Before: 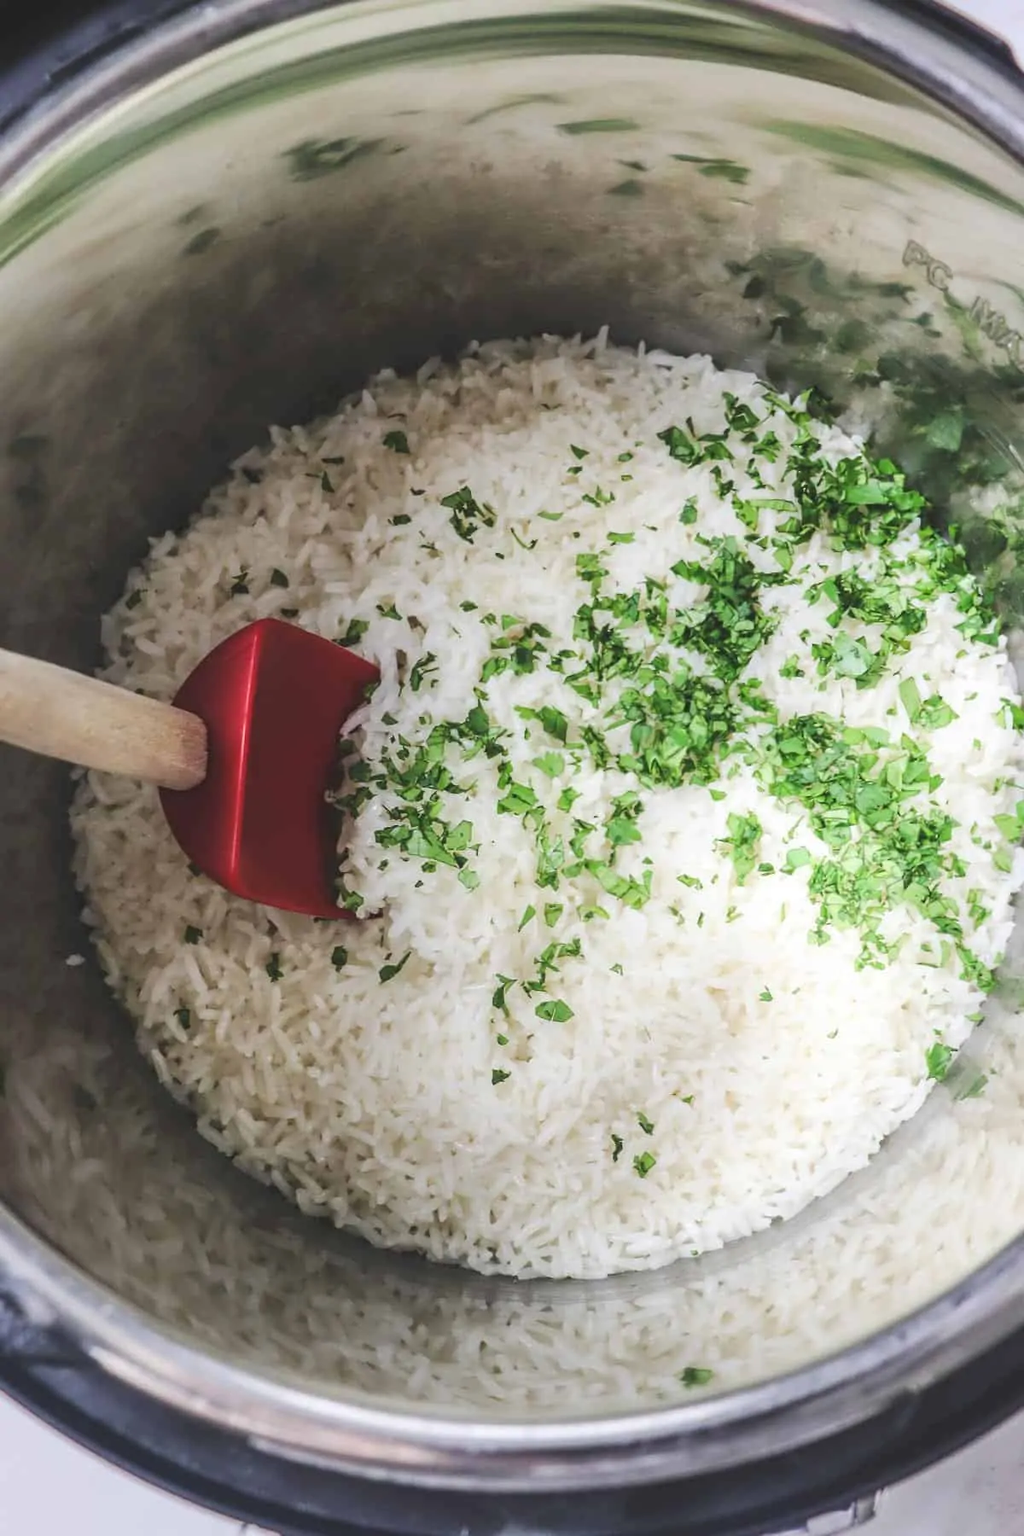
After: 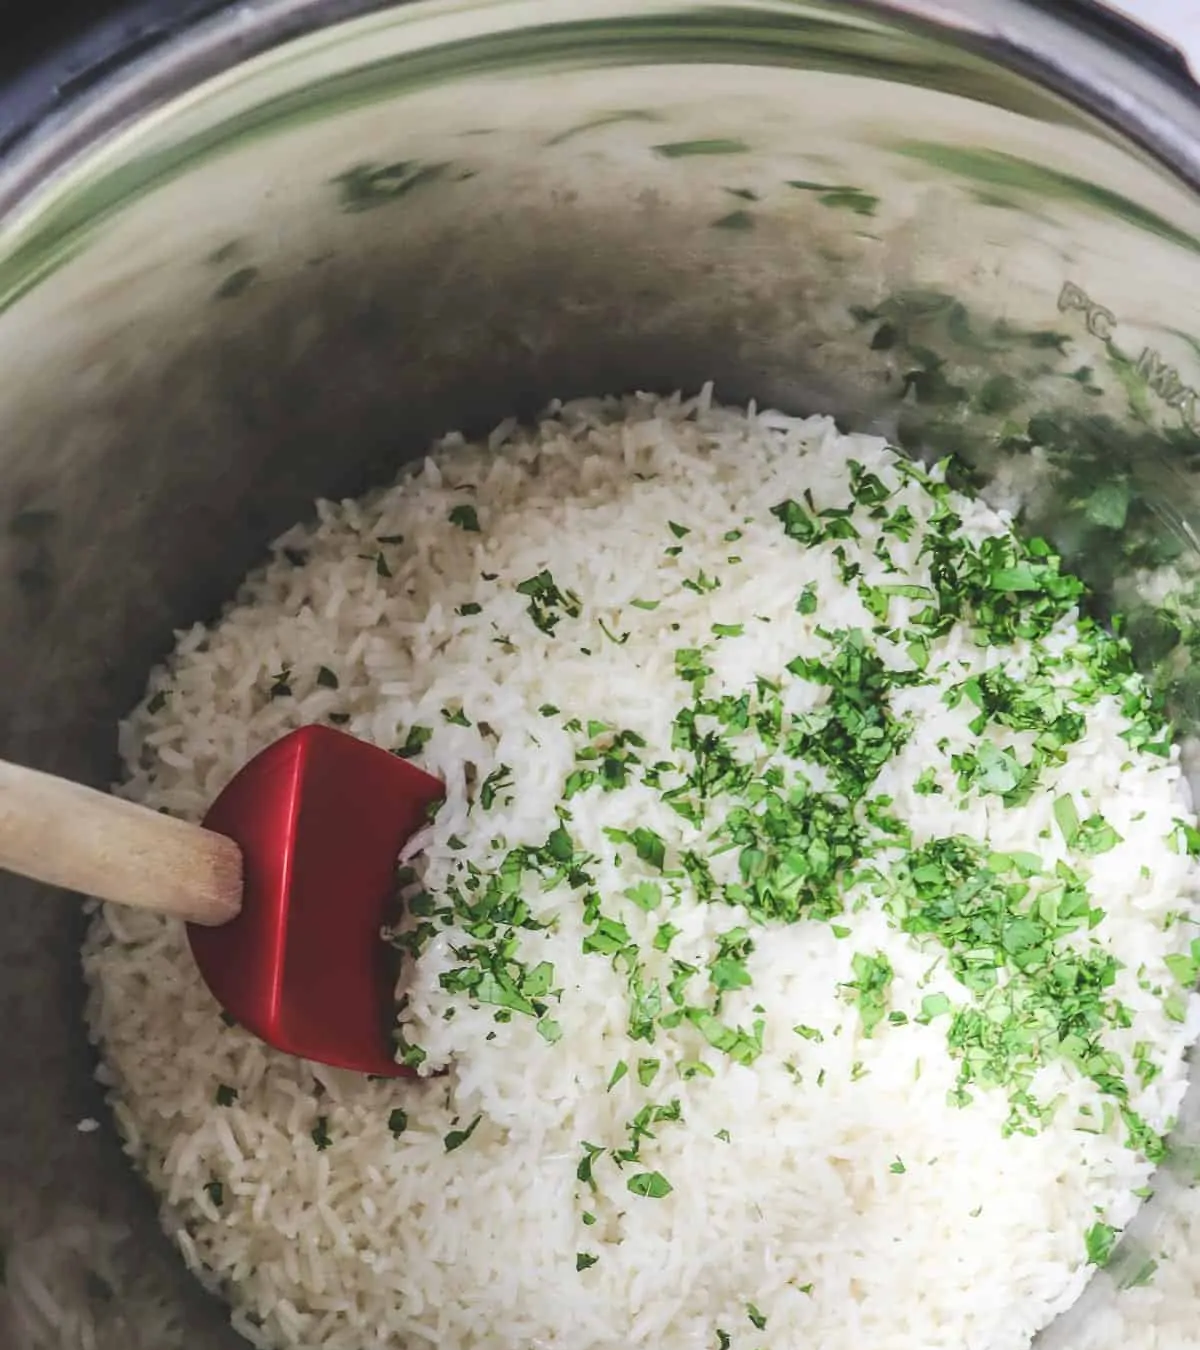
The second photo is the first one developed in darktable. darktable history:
crop: bottom 24.981%
